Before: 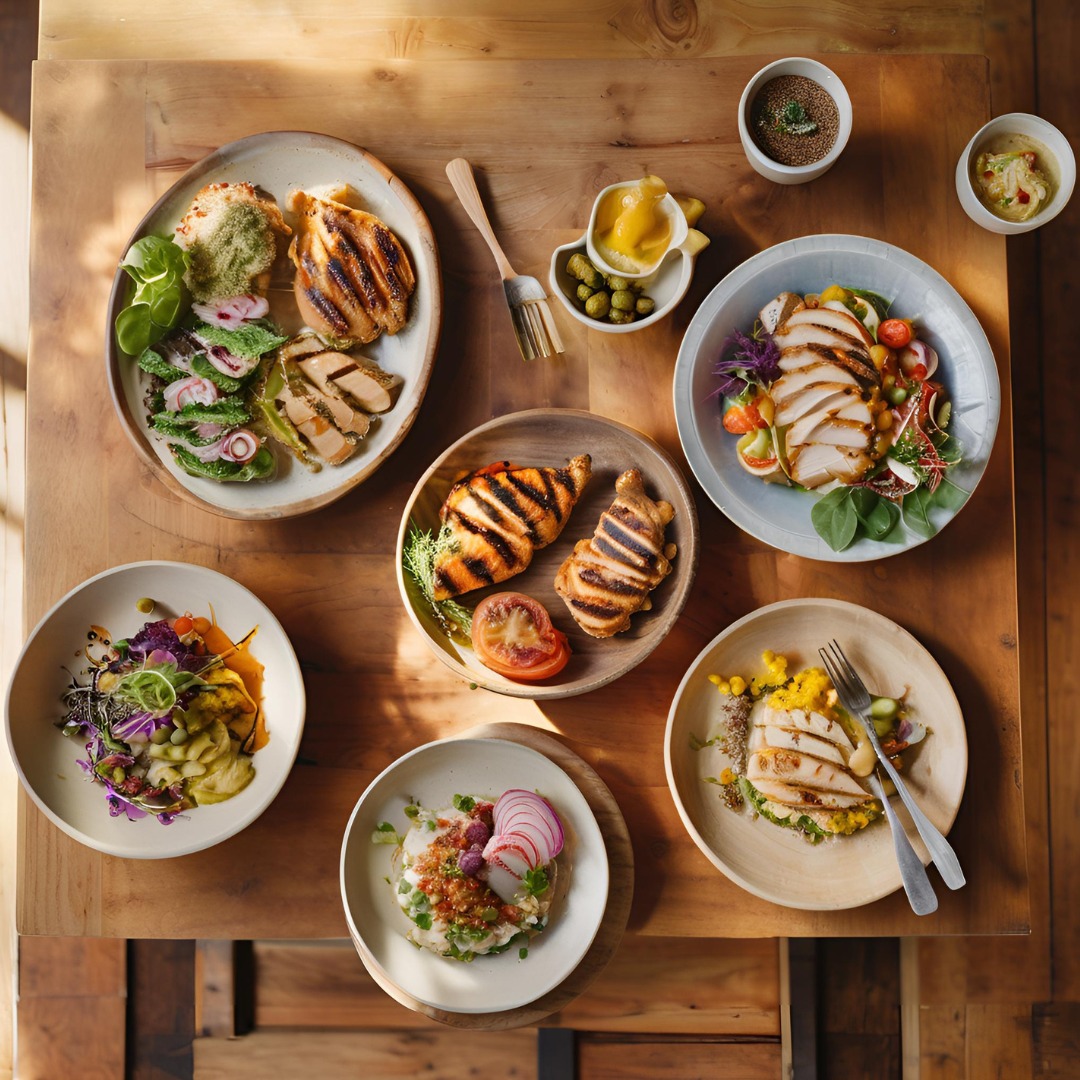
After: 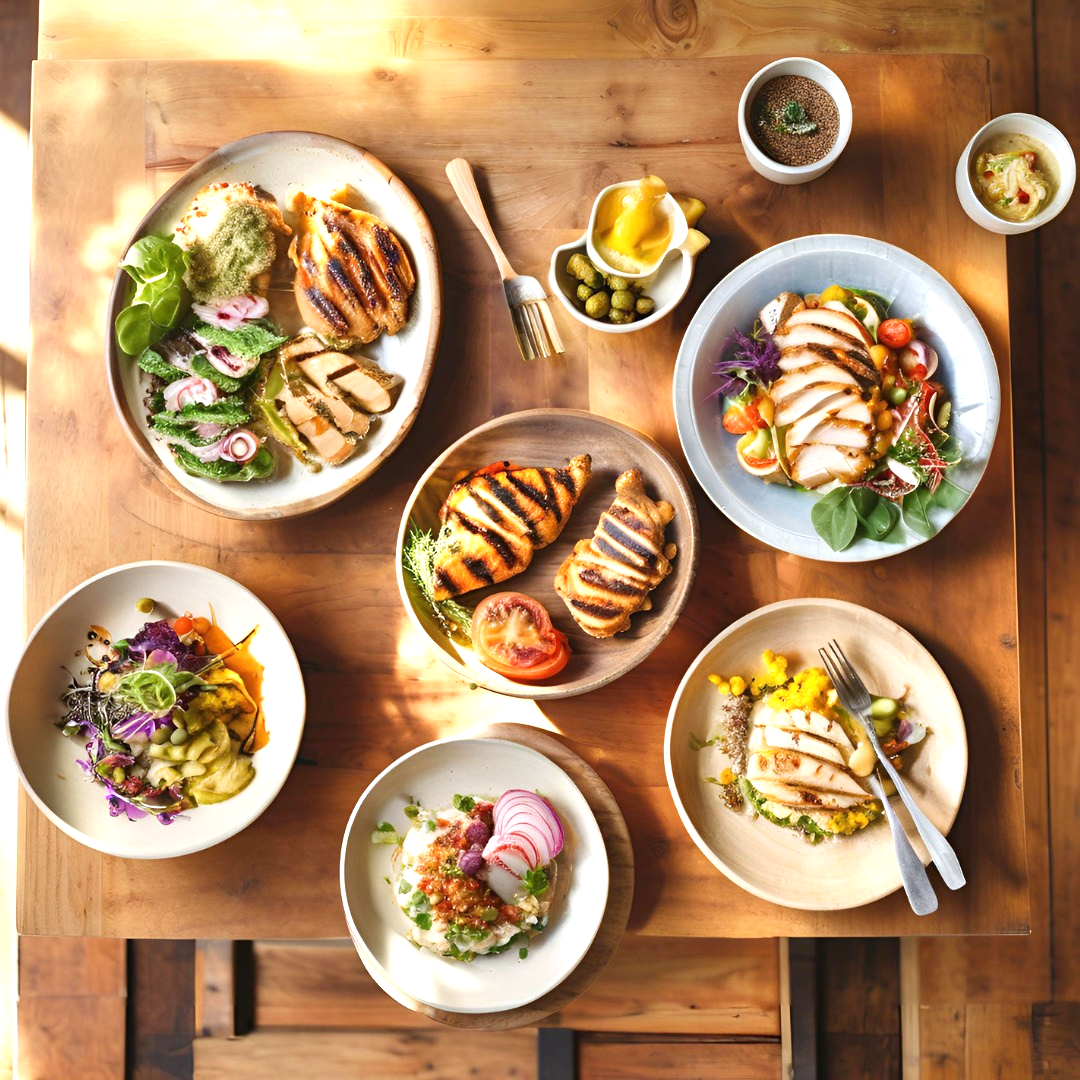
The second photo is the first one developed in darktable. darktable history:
exposure: exposure 0.935 EV, compensate highlight preservation false
white balance: red 0.982, blue 1.018
